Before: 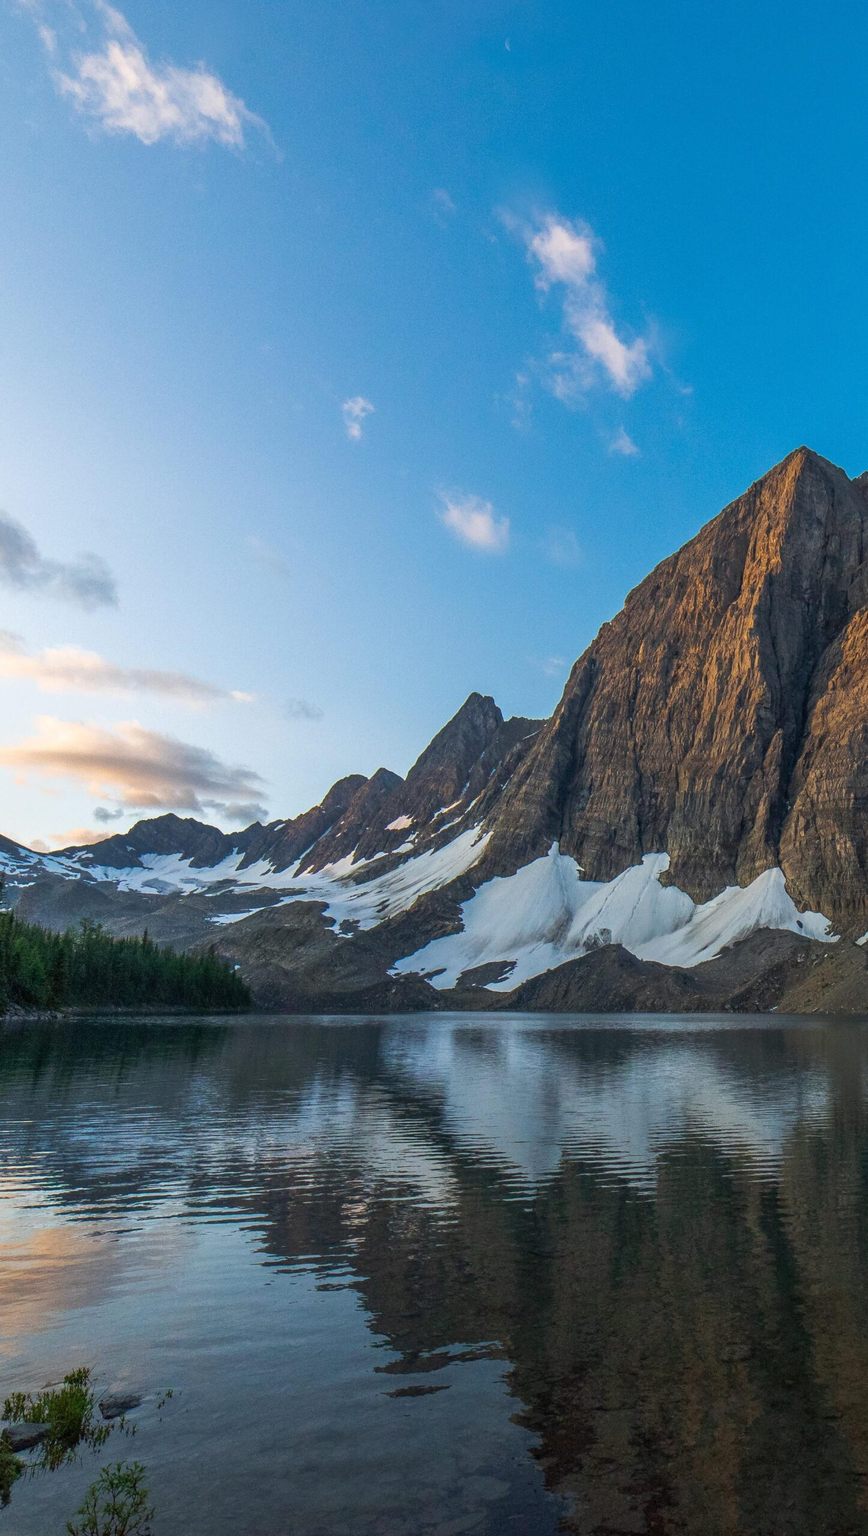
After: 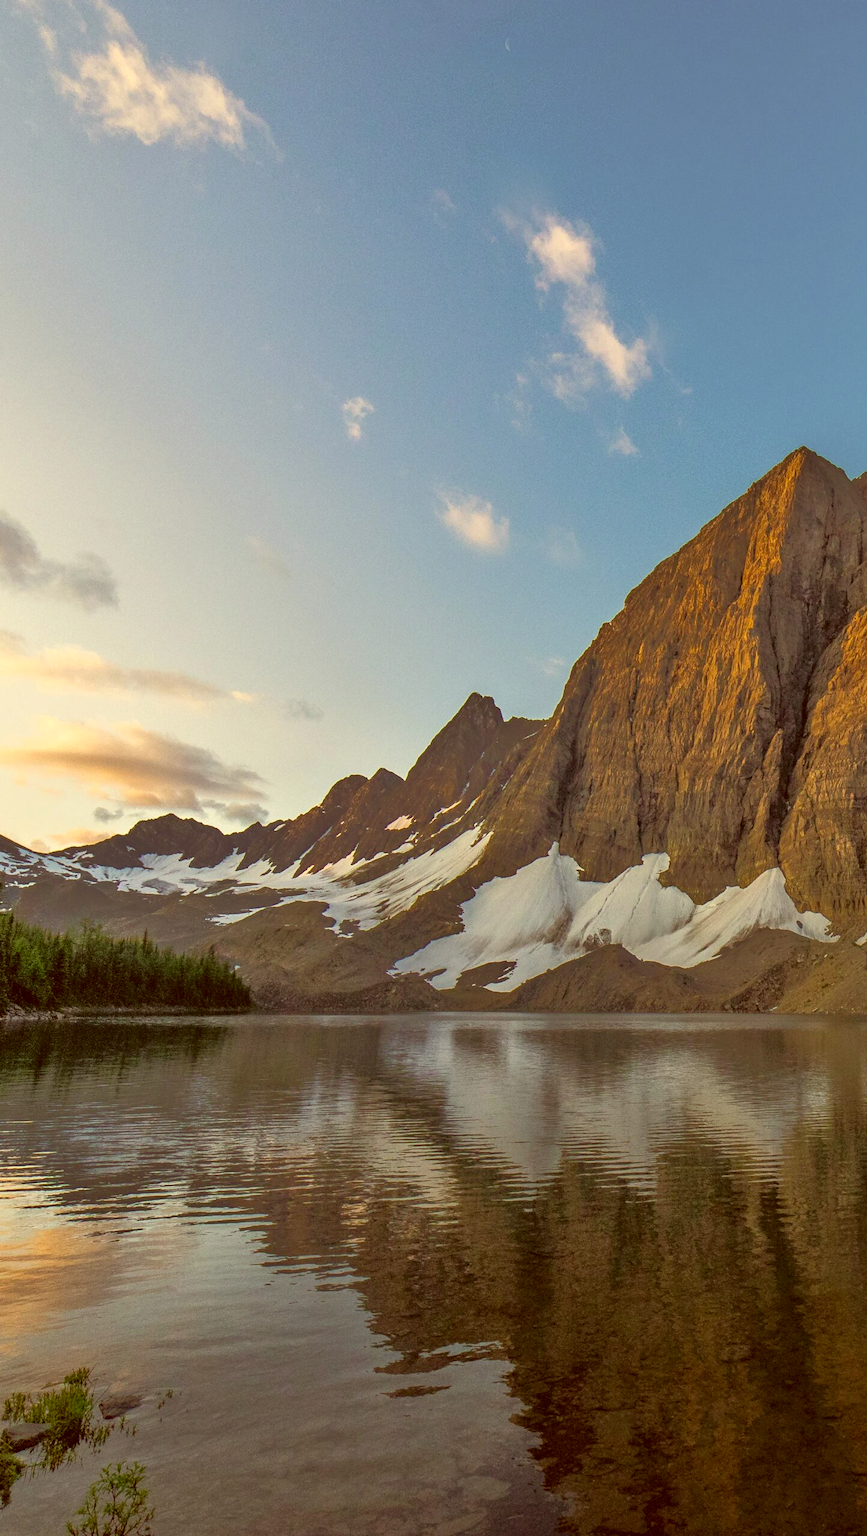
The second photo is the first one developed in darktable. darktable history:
color correction: highlights a* 1.12, highlights b* 24.26, shadows a* 15.58, shadows b* 24.26
tone equalizer: -8 EV -0.528 EV, -7 EV -0.319 EV, -6 EV -0.083 EV, -5 EV 0.413 EV, -4 EV 0.985 EV, -3 EV 0.791 EV, -2 EV -0.01 EV, -1 EV 0.14 EV, +0 EV -0.012 EV, smoothing 1
